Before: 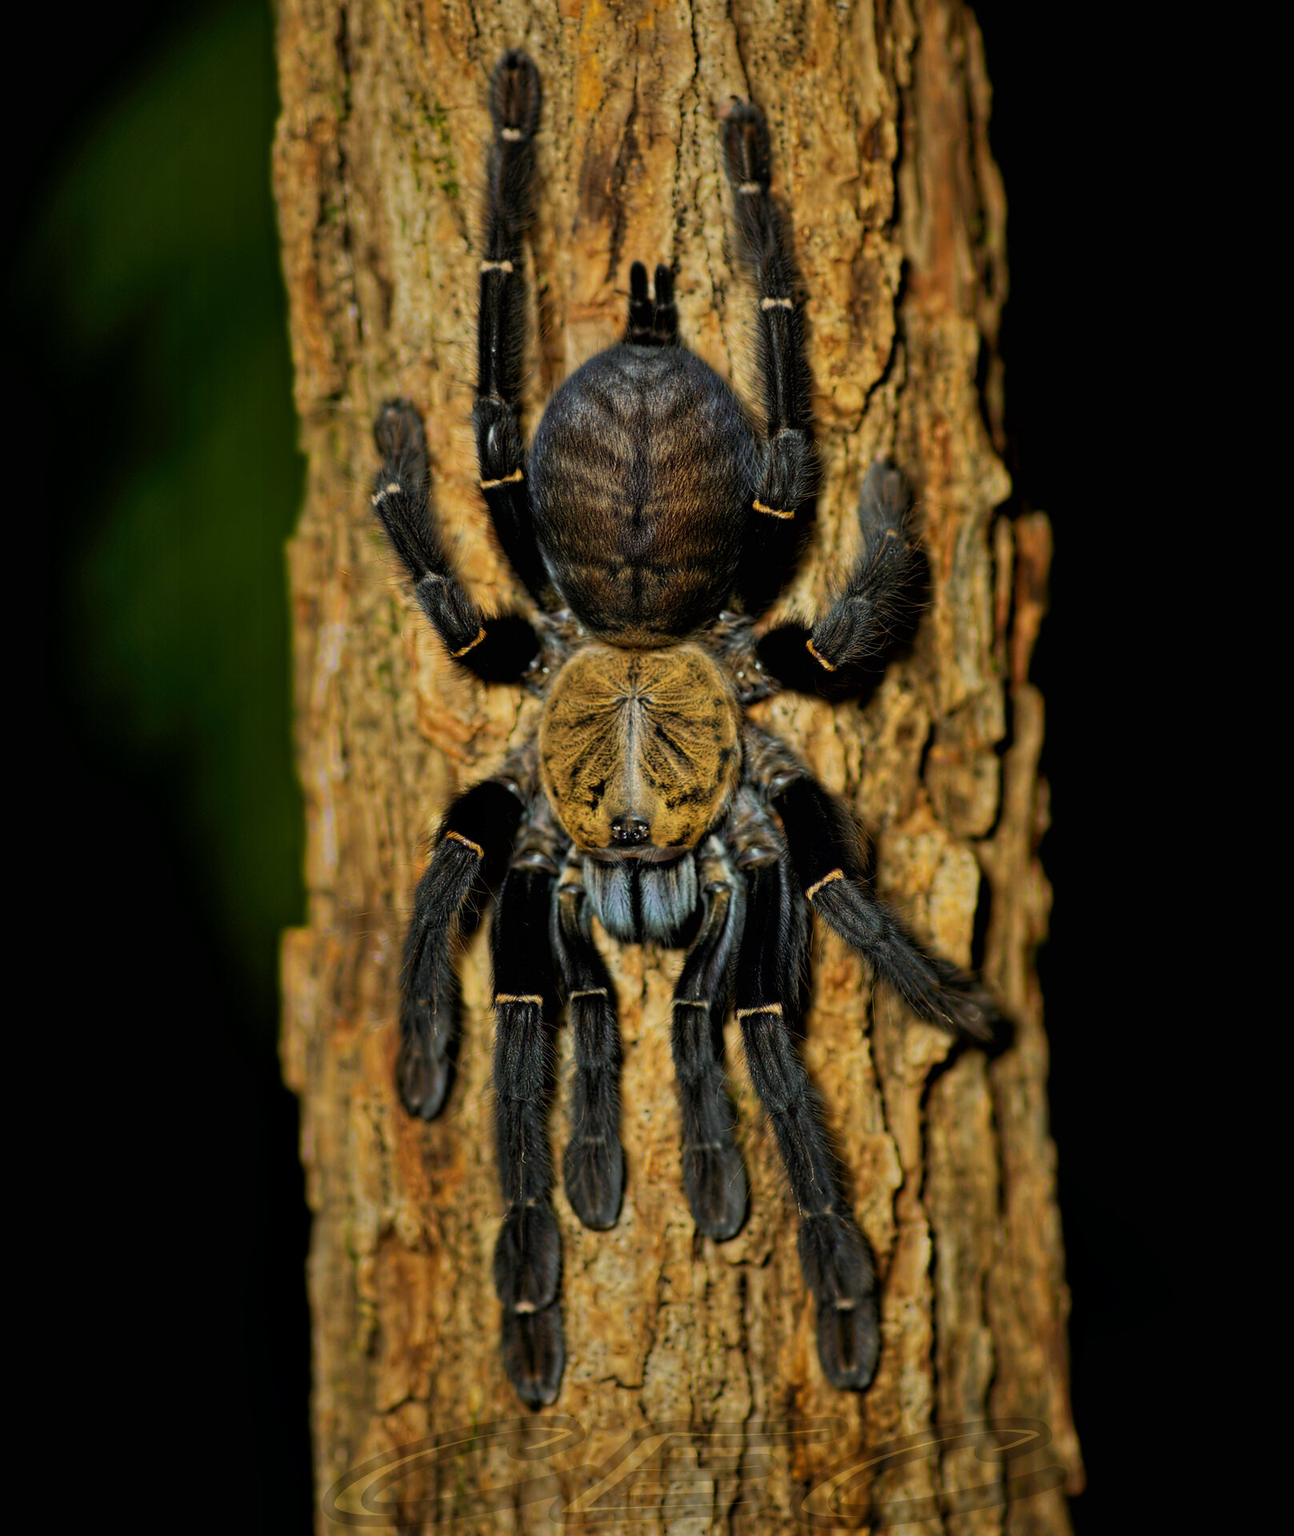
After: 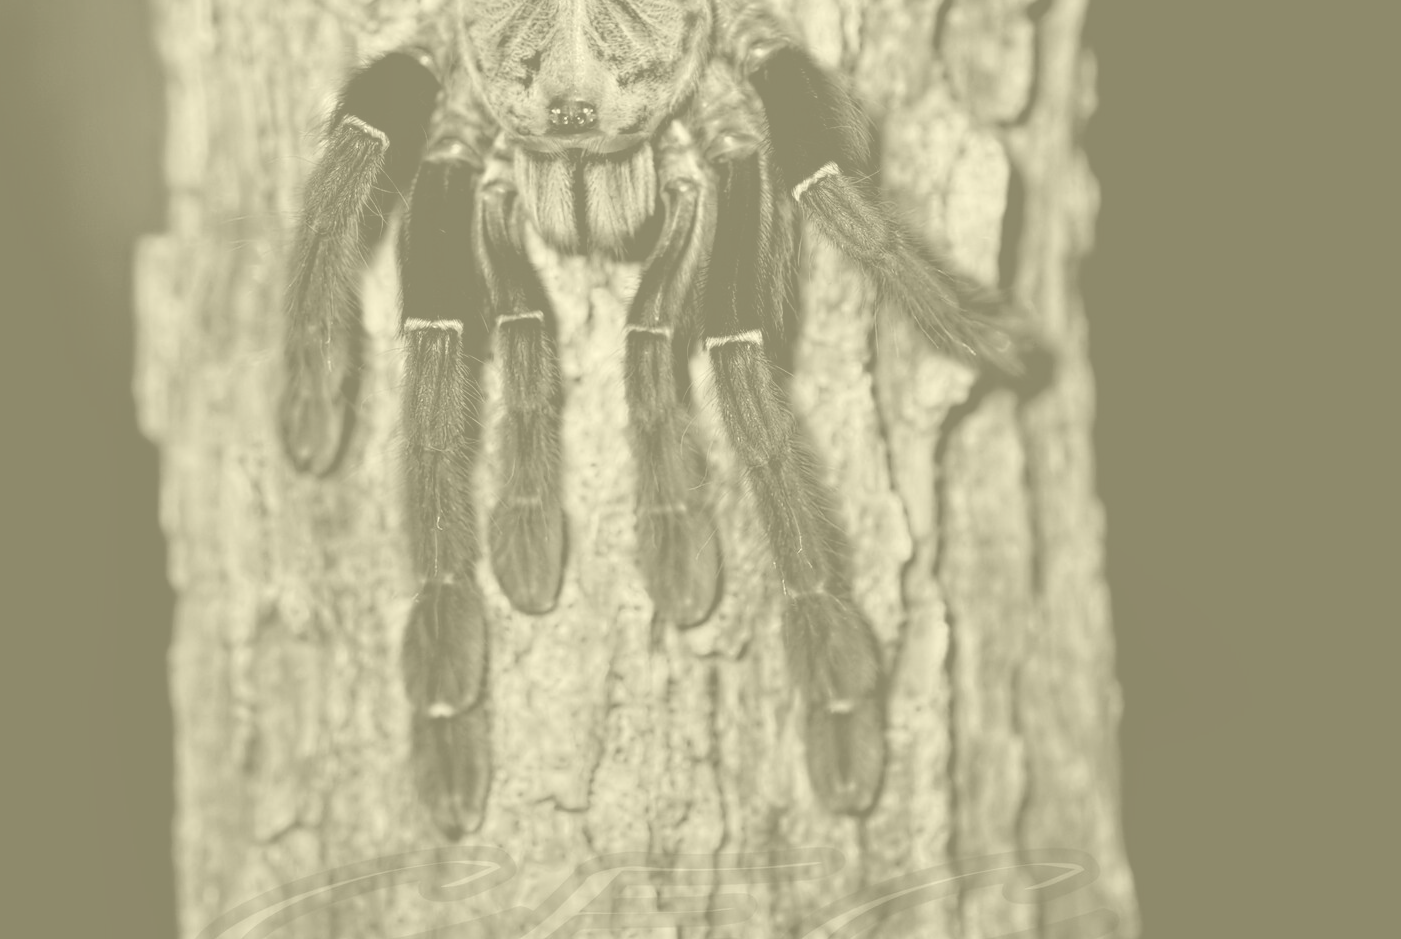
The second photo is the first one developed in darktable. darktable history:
crop and rotate: left 13.306%, top 48.129%, bottom 2.928%
colorize: hue 43.2°, saturation 40%, version 1
